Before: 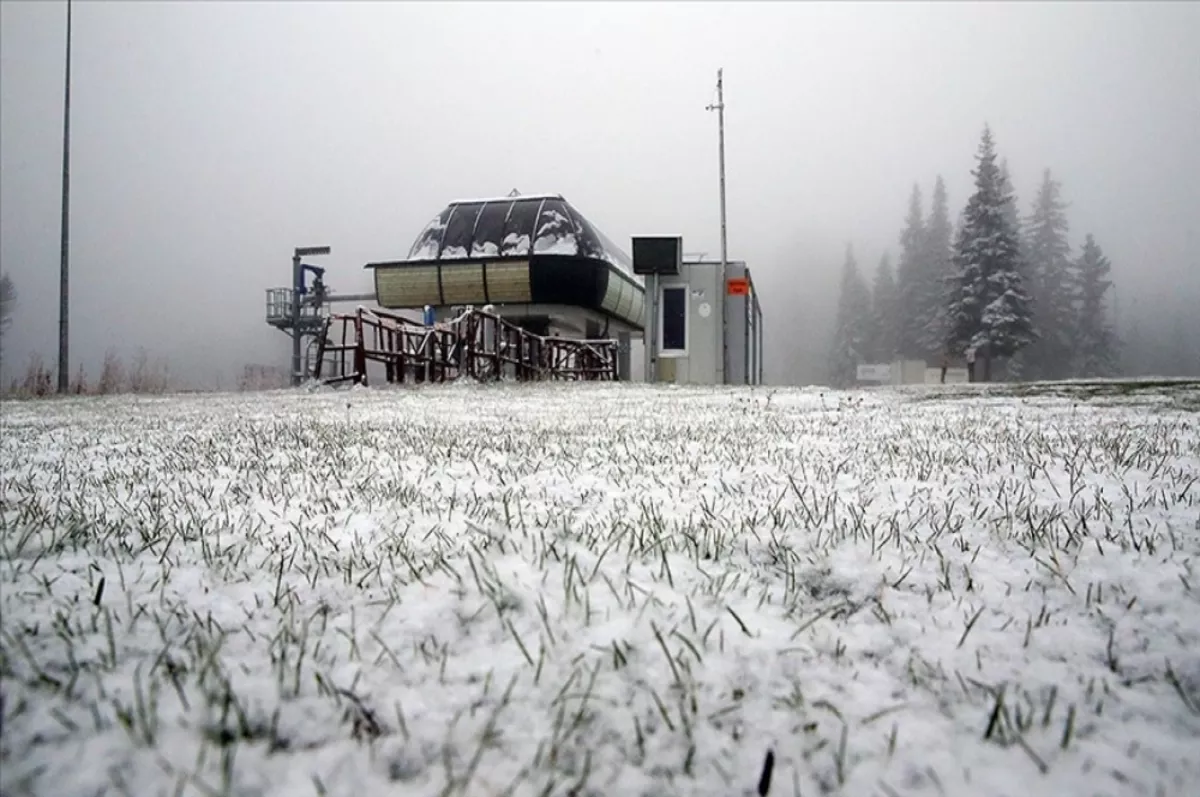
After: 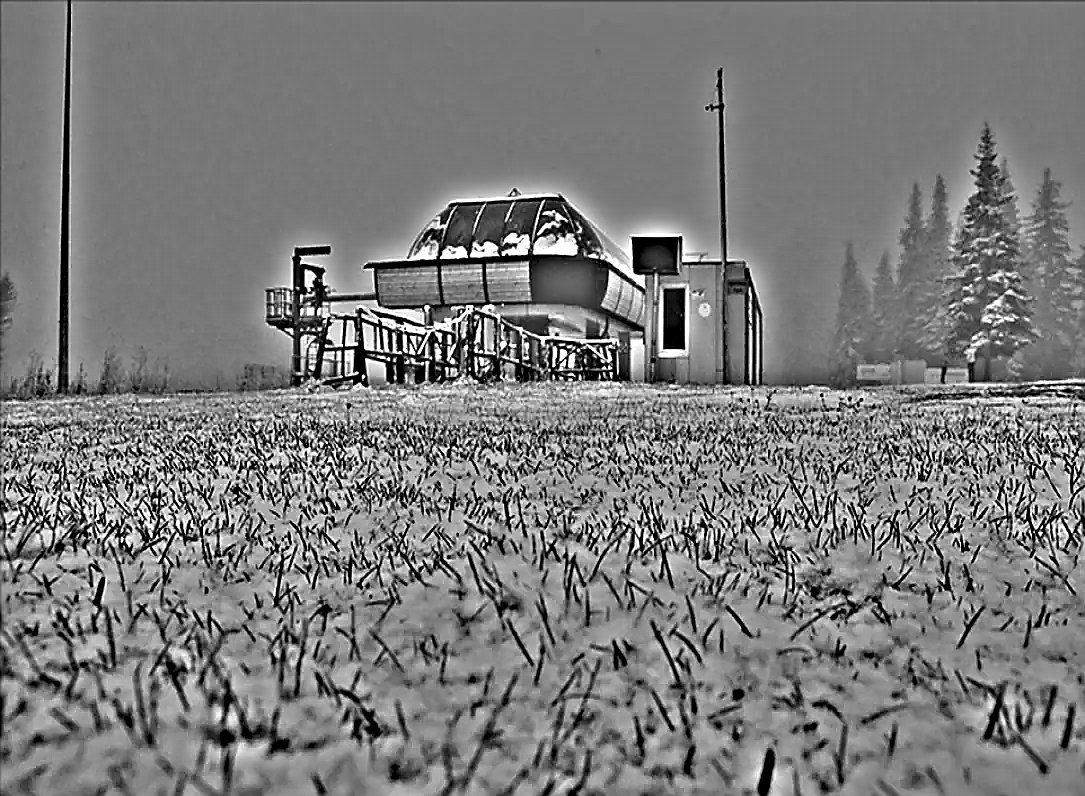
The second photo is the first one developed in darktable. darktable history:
crop: right 9.509%, bottom 0.031%
sharpen: radius 1.4, amount 1.25, threshold 0.7
rotate and perspective: automatic cropping original format, crop left 0, crop top 0
highpass: on, module defaults
